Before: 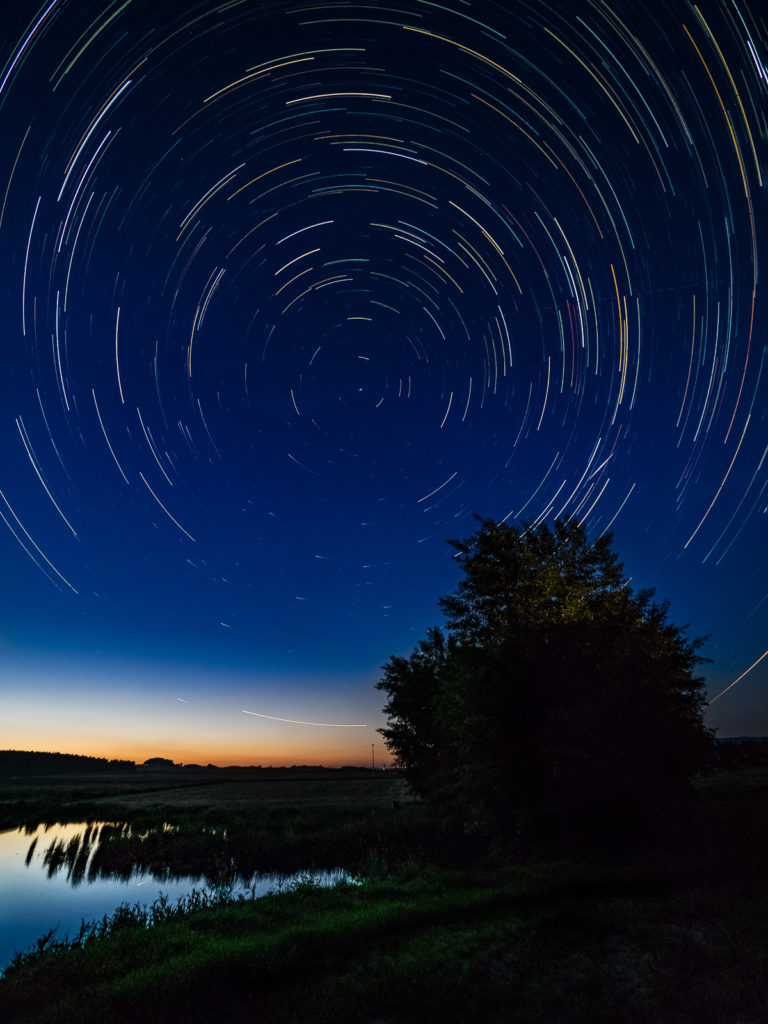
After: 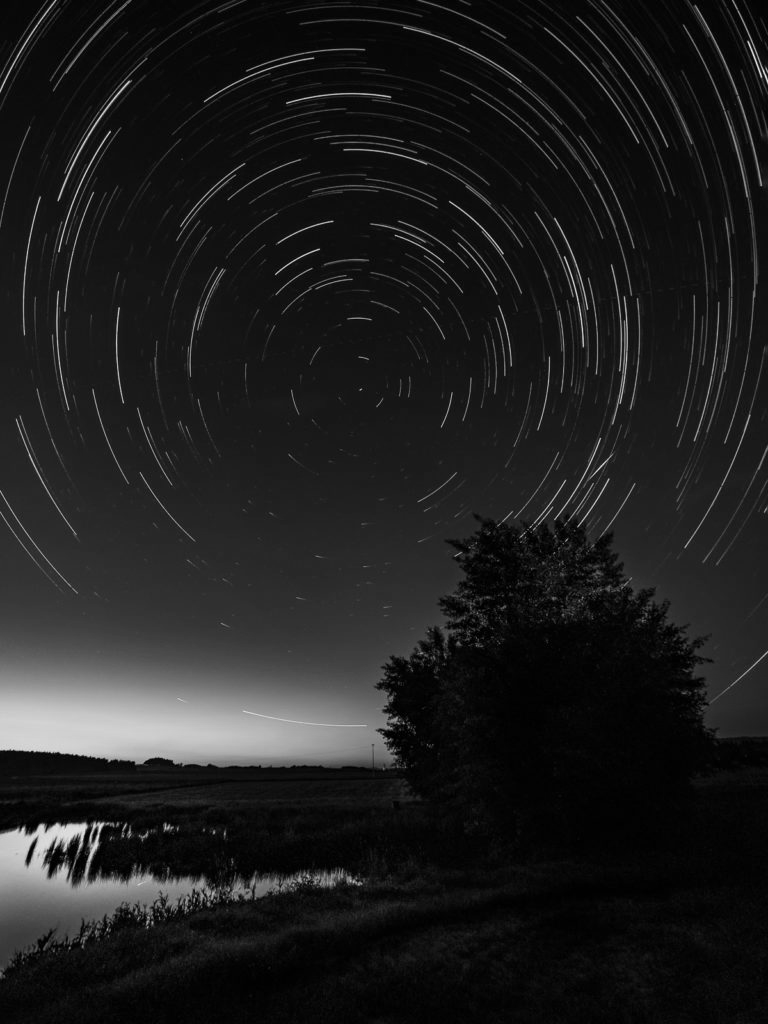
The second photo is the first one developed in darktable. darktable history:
monochrome: on, module defaults
color correction: highlights a* 1.12, highlights b* 24.26, shadows a* 15.58, shadows b* 24.26
